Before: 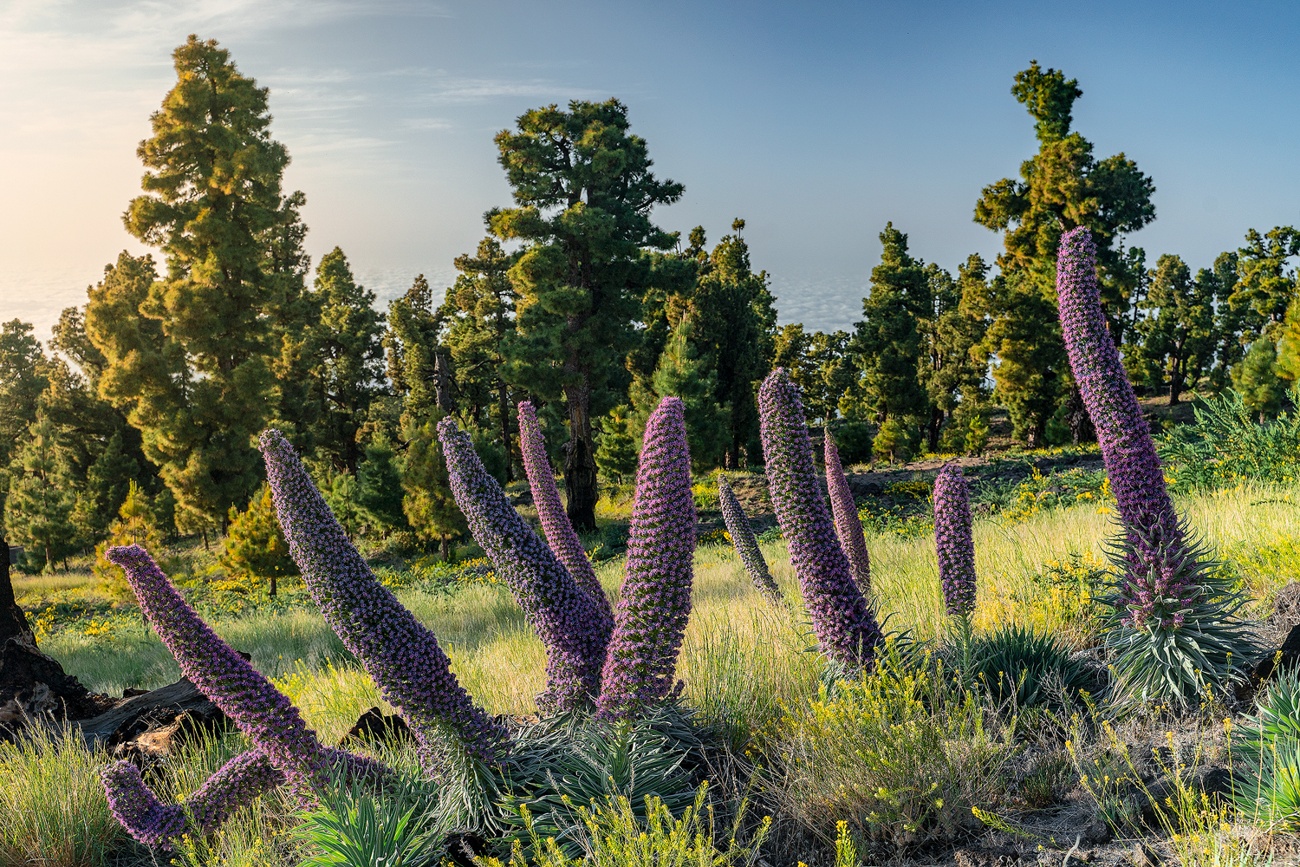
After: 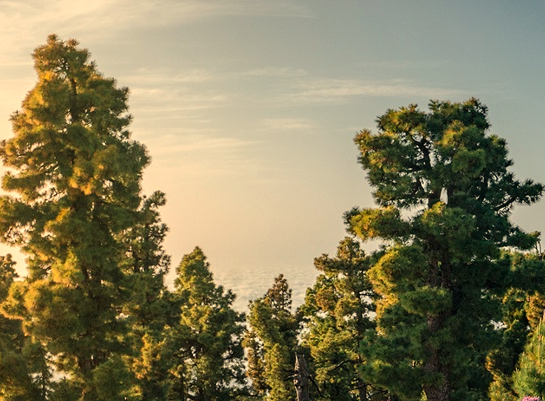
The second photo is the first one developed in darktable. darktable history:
crop and rotate: left 10.817%, top 0.062%, right 47.194%, bottom 53.626%
white balance: red 1.123, blue 0.83
